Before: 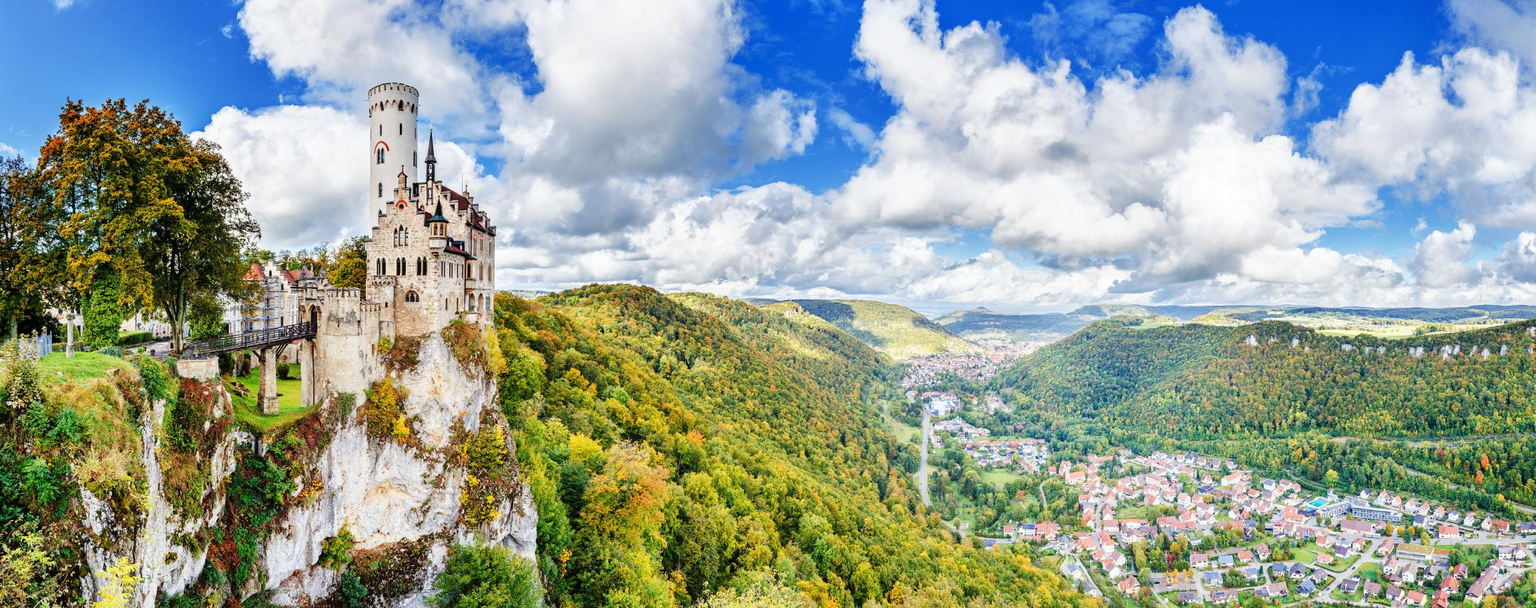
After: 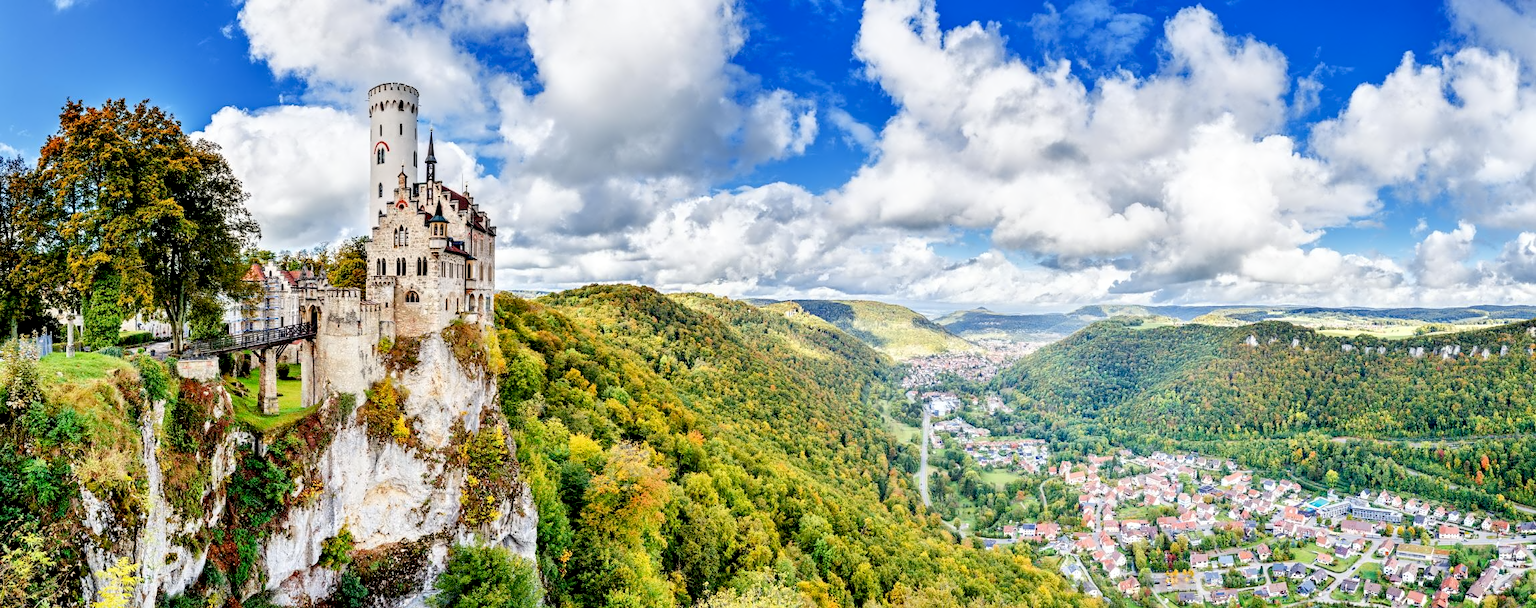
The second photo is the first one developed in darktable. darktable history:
contrast equalizer: y [[0.5, 0.542, 0.583, 0.625, 0.667, 0.708], [0.5 ×6], [0.5 ×6], [0, 0.033, 0.067, 0.1, 0.133, 0.167], [0, 0.05, 0.1, 0.15, 0.2, 0.25]], mix 0.2
exposure: black level correction 0.01, exposure 0.016 EV, compensate exposure bias true, compensate highlight preservation false
